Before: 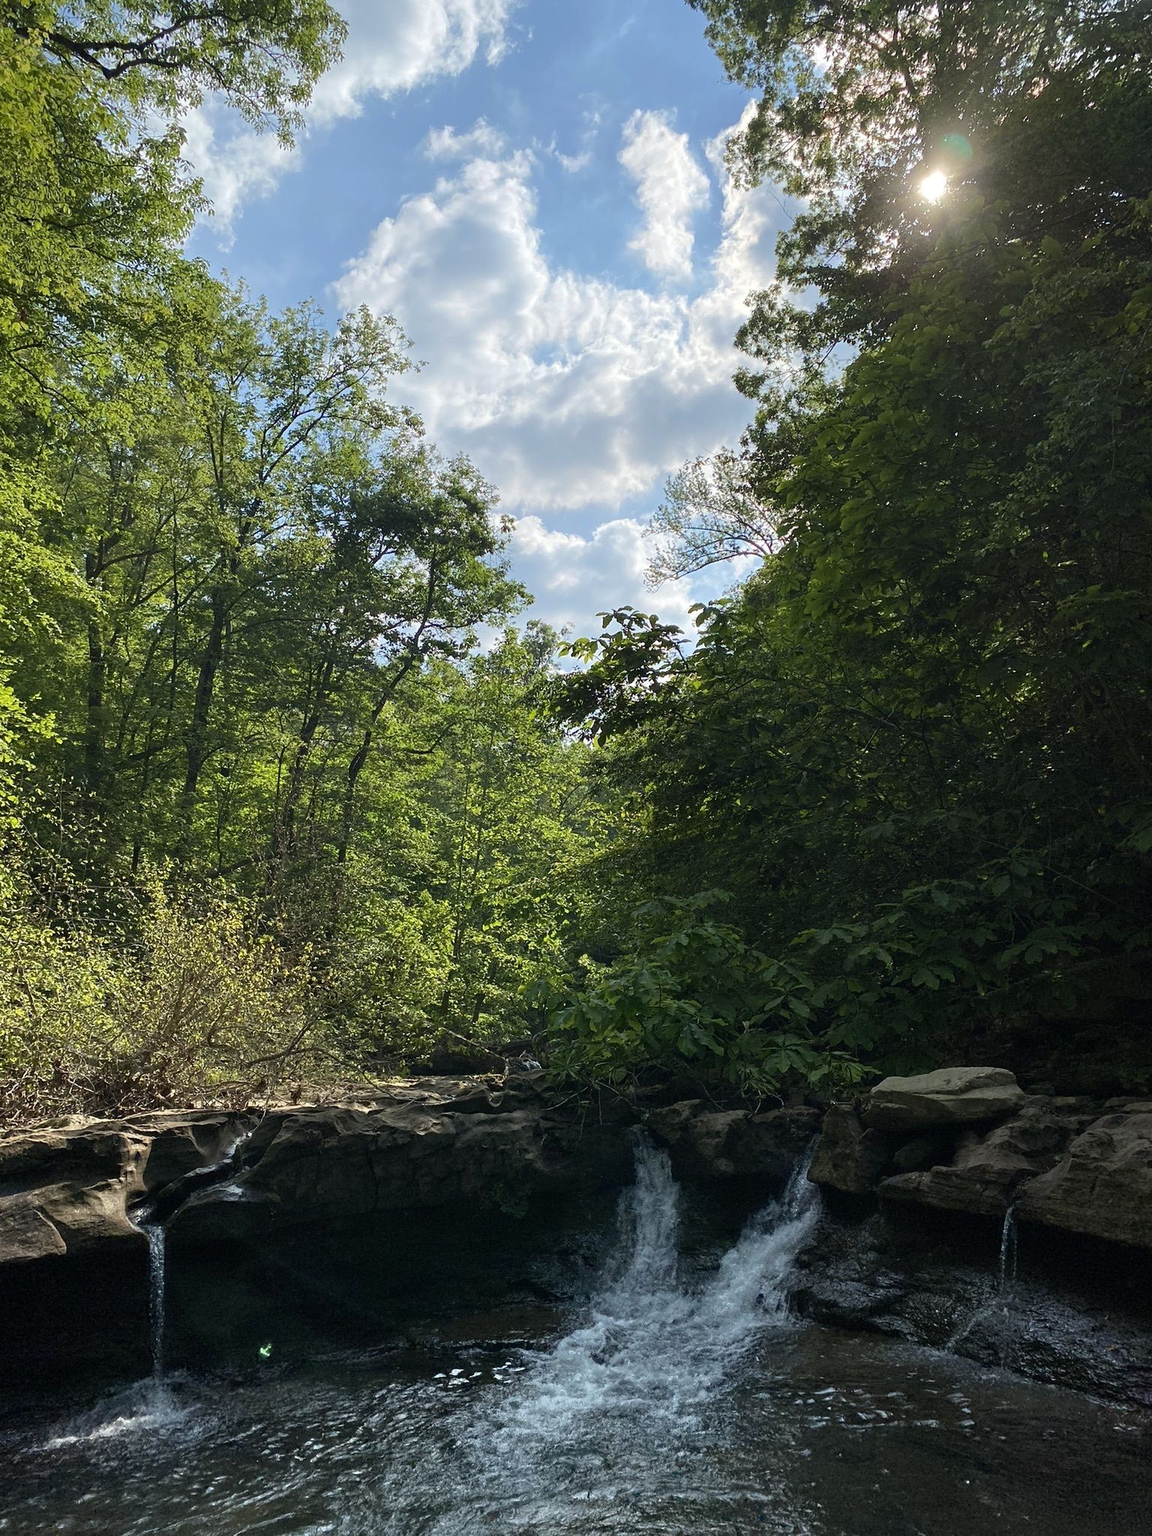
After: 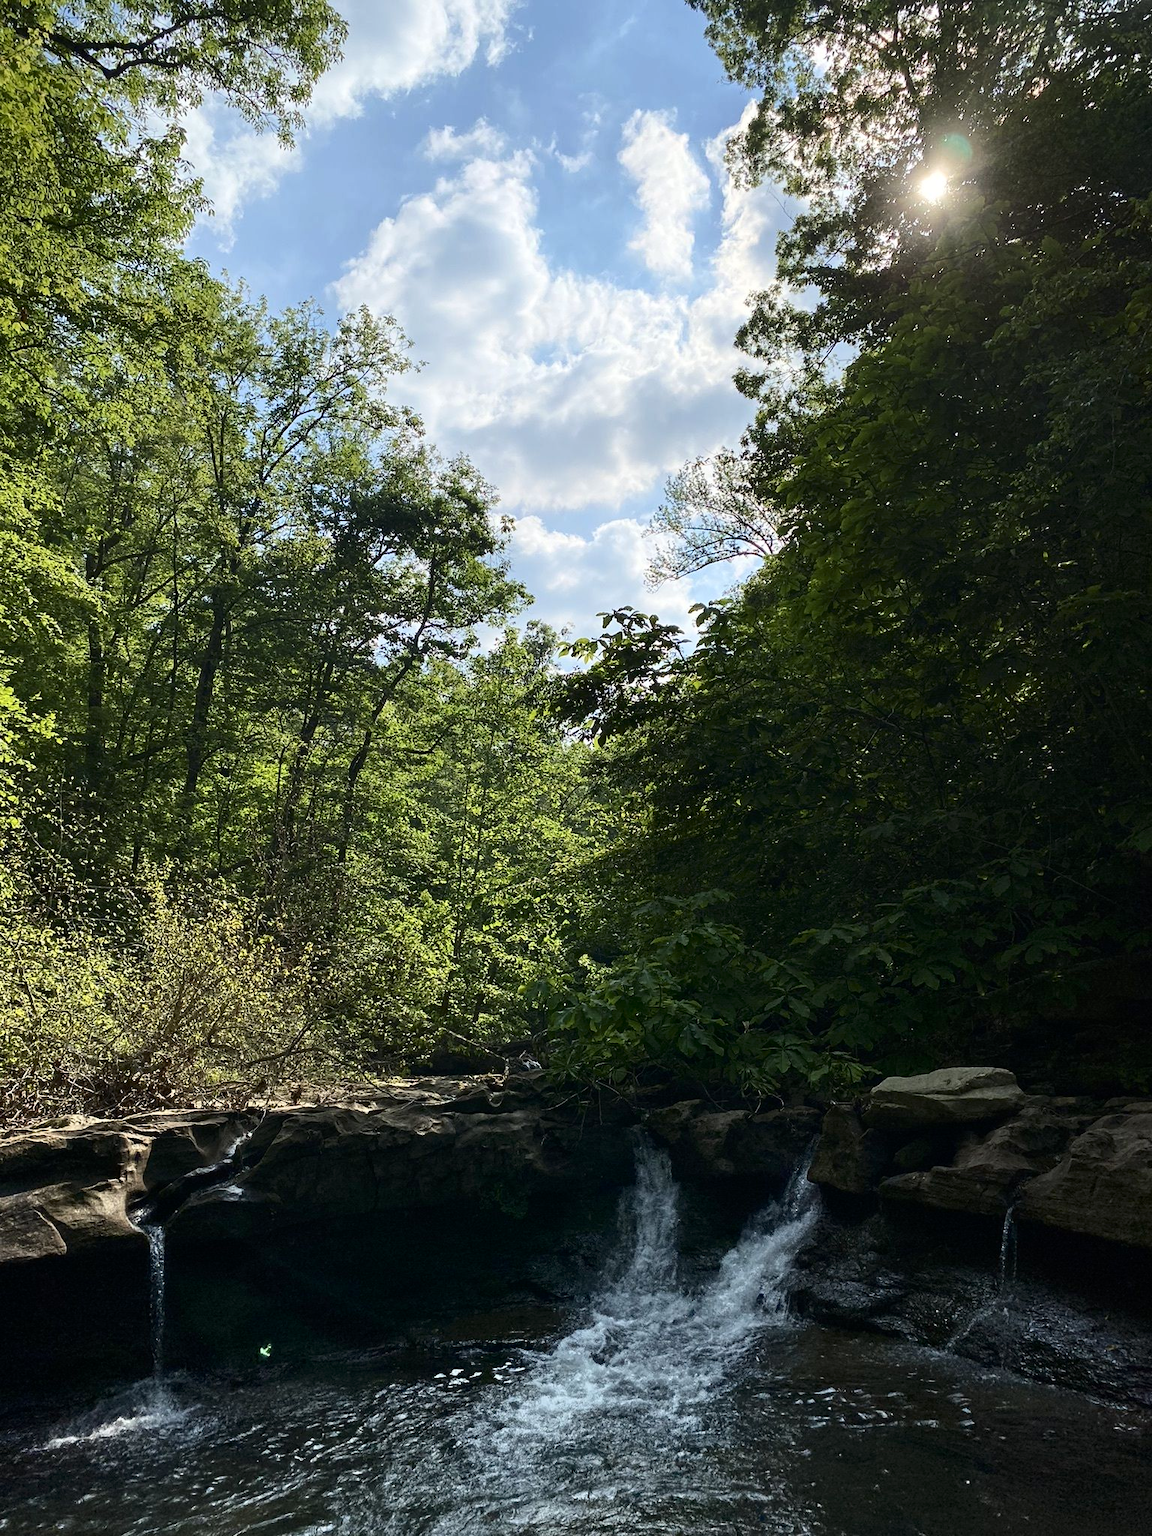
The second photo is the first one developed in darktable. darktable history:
contrast brightness saturation: contrast 0.219
